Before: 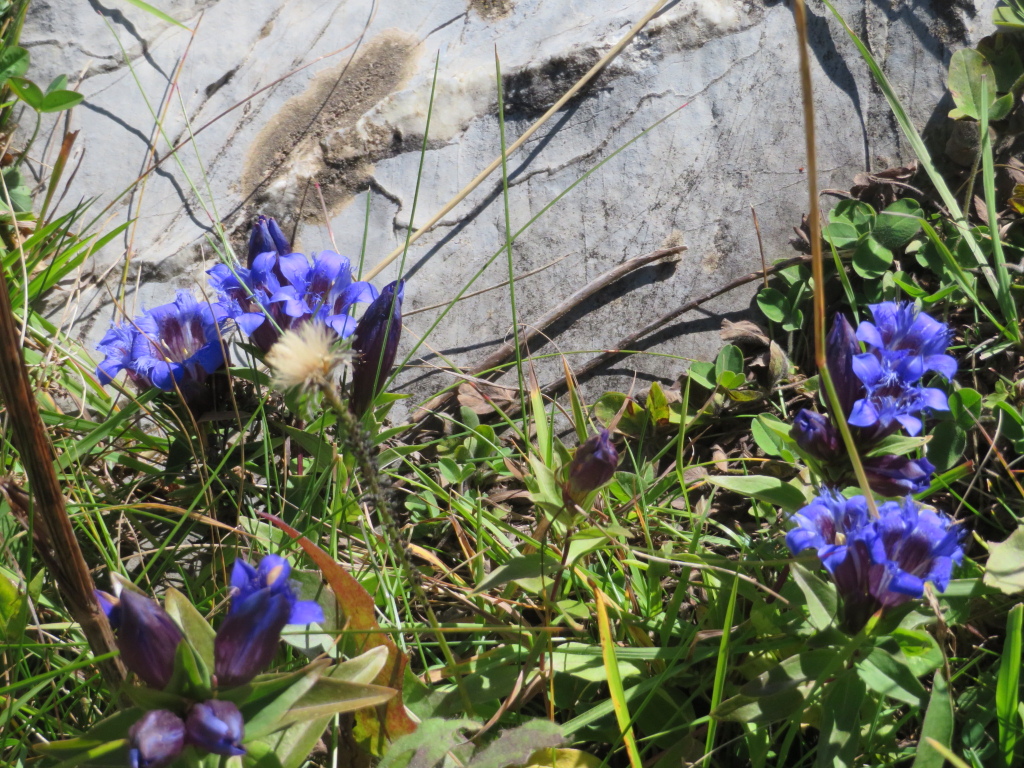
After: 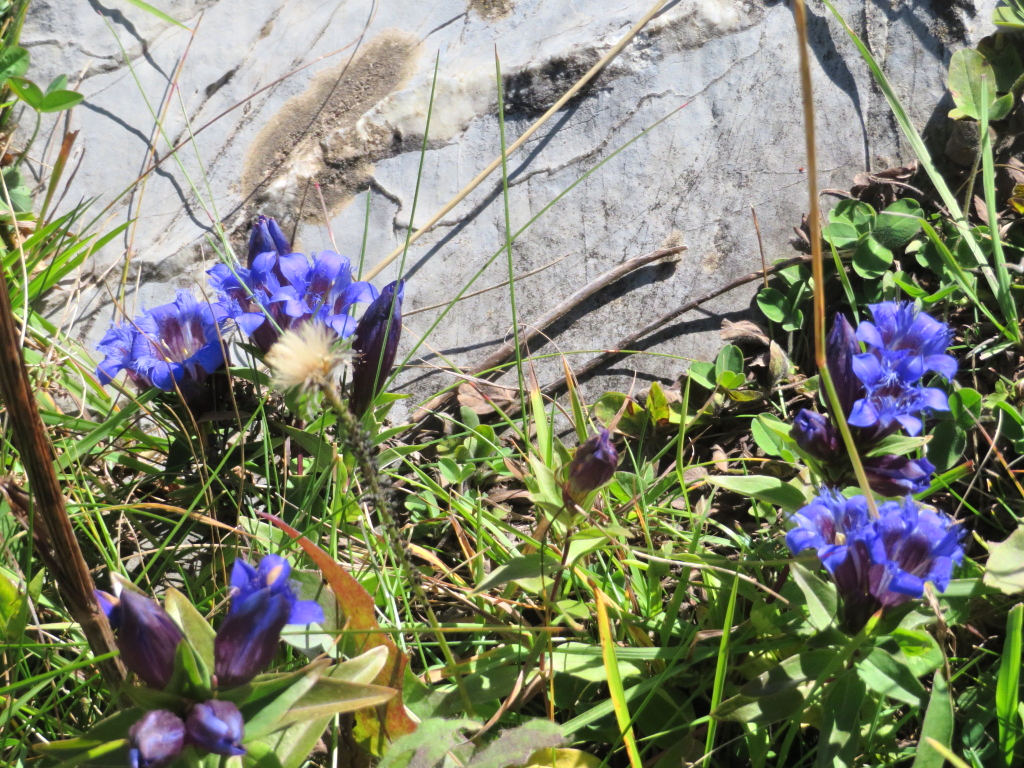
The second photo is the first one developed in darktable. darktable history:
tone equalizer: -8 EV 0.028 EV, -7 EV -0.019 EV, -6 EV 0.012 EV, -5 EV 0.04 EV, -4 EV 0.306 EV, -3 EV 0.616 EV, -2 EV 0.581 EV, -1 EV 0.202 EV, +0 EV 0.02 EV, luminance estimator HSV value / RGB max
